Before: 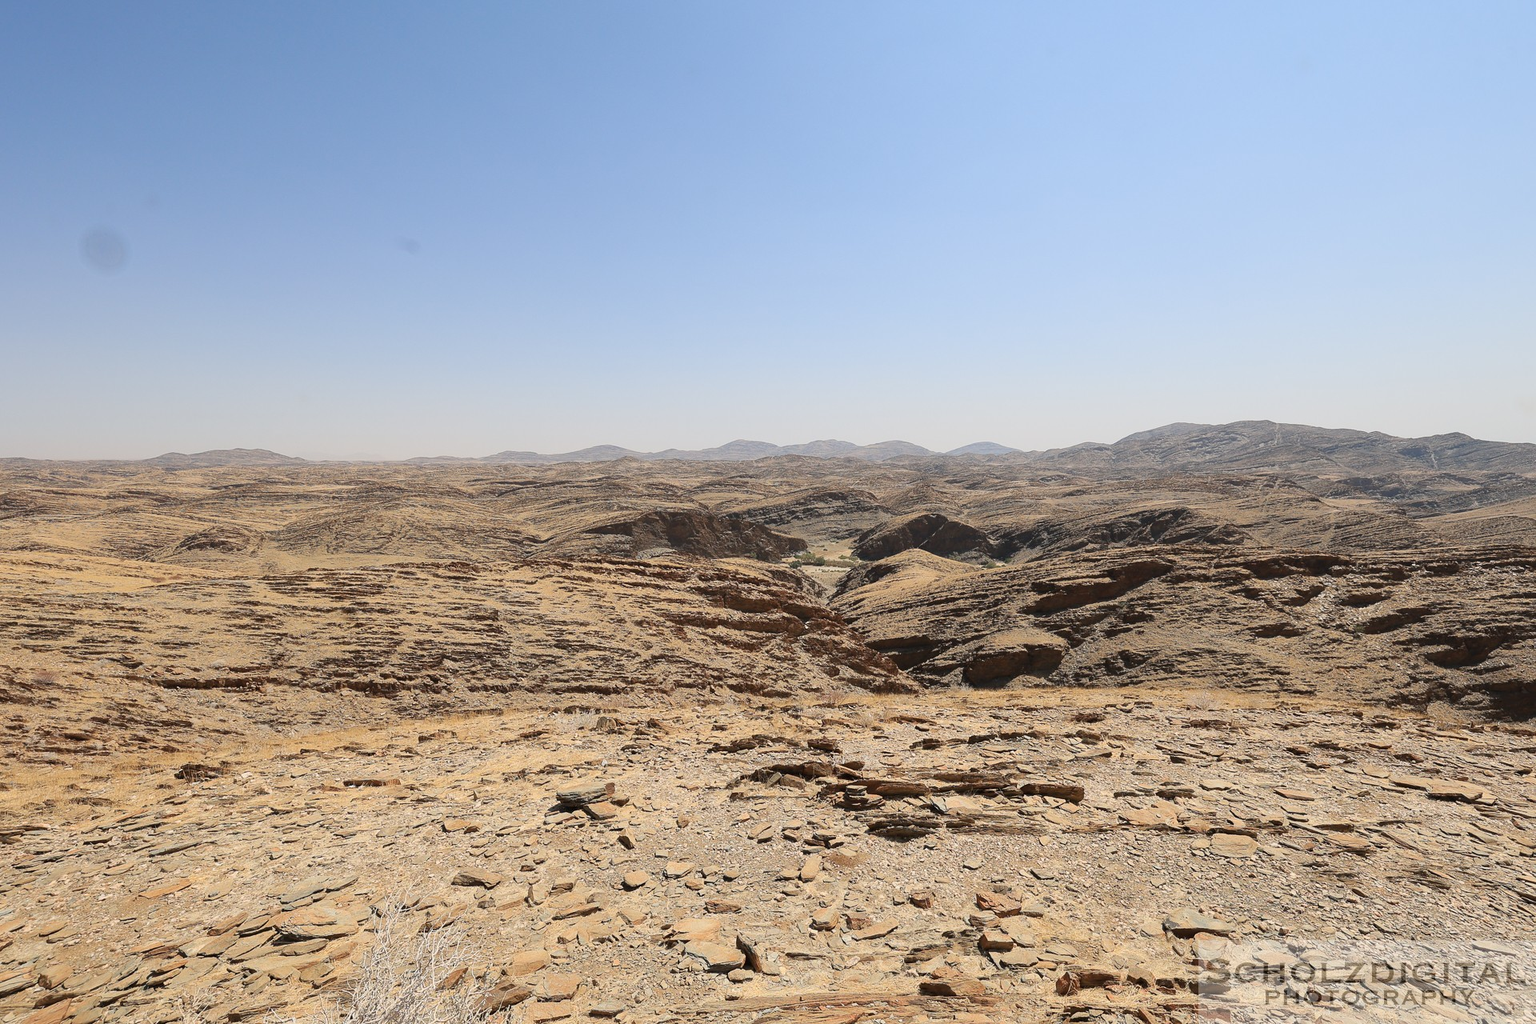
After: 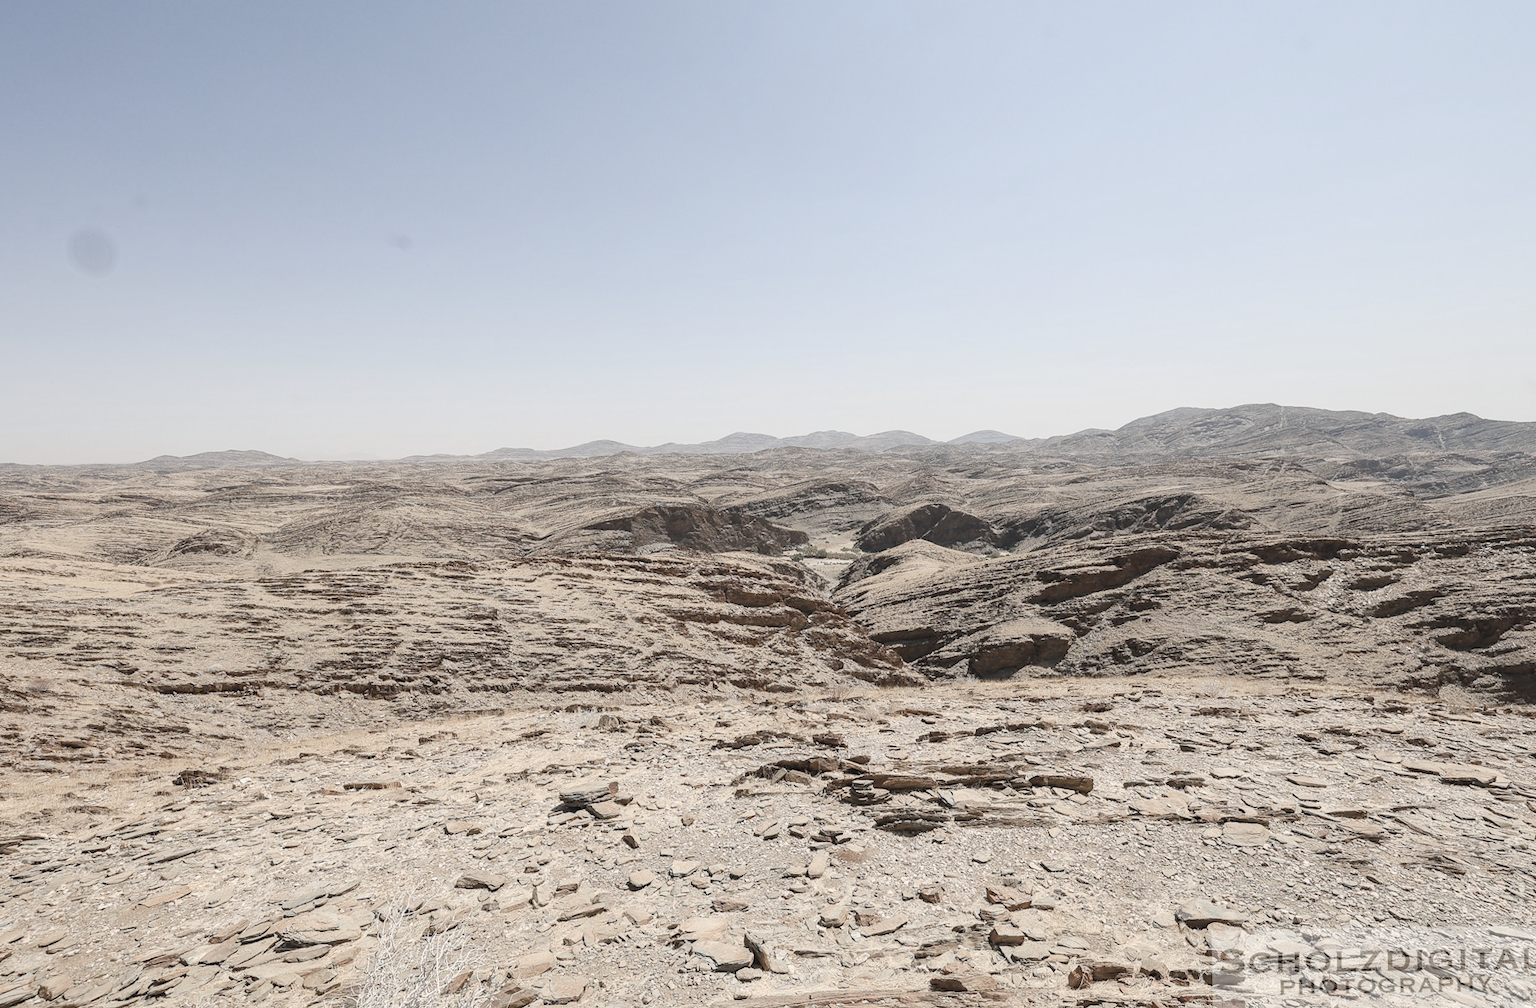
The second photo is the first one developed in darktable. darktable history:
local contrast: on, module defaults
color balance rgb: perceptual saturation grading › global saturation 20%, perceptual saturation grading › highlights -50%, perceptual saturation grading › shadows 30%
rotate and perspective: rotation -1°, crop left 0.011, crop right 0.989, crop top 0.025, crop bottom 0.975
contrast brightness saturation: brightness 0.18, saturation -0.5
